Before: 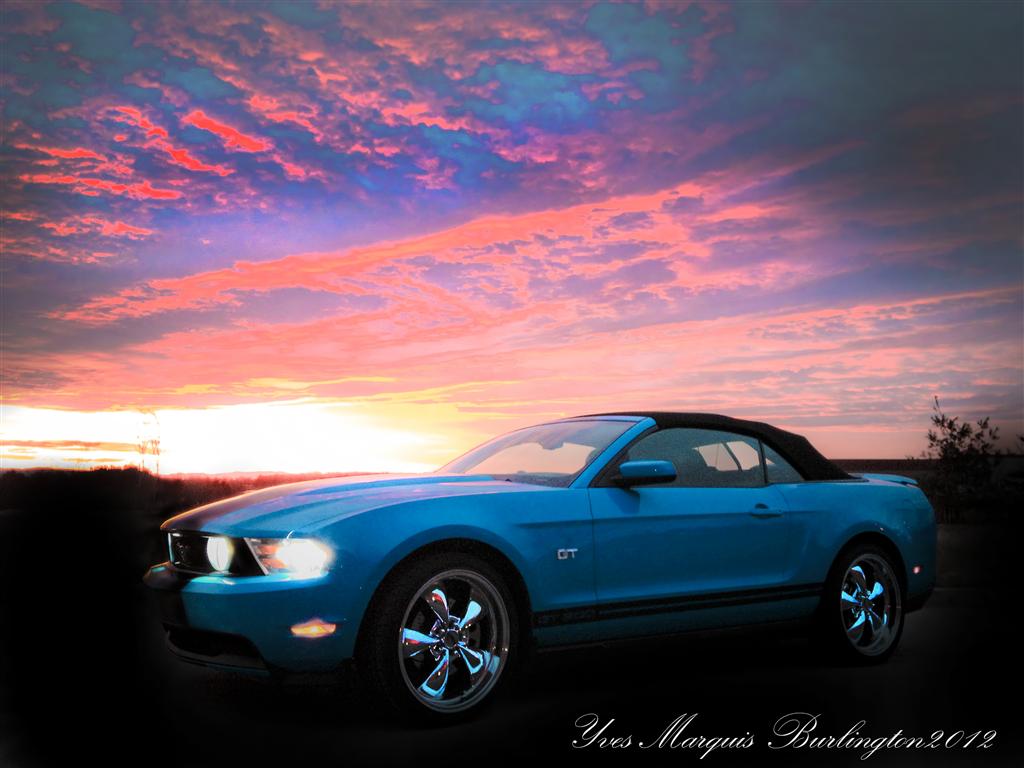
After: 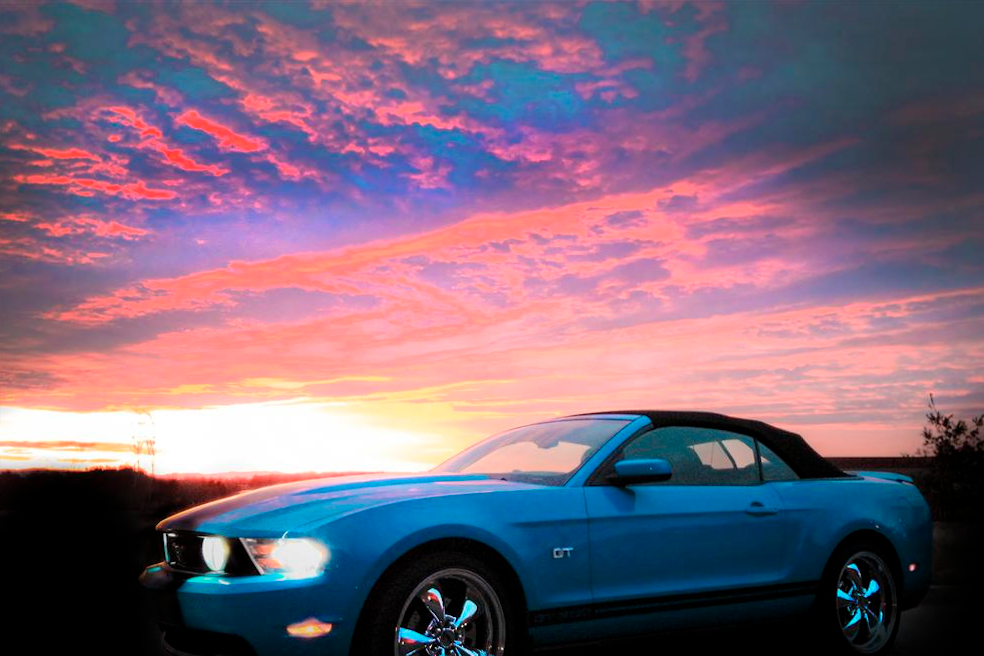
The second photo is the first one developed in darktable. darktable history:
crop and rotate: angle 0.2°, left 0.275%, right 3.127%, bottom 14.18%
tone equalizer: on, module defaults
